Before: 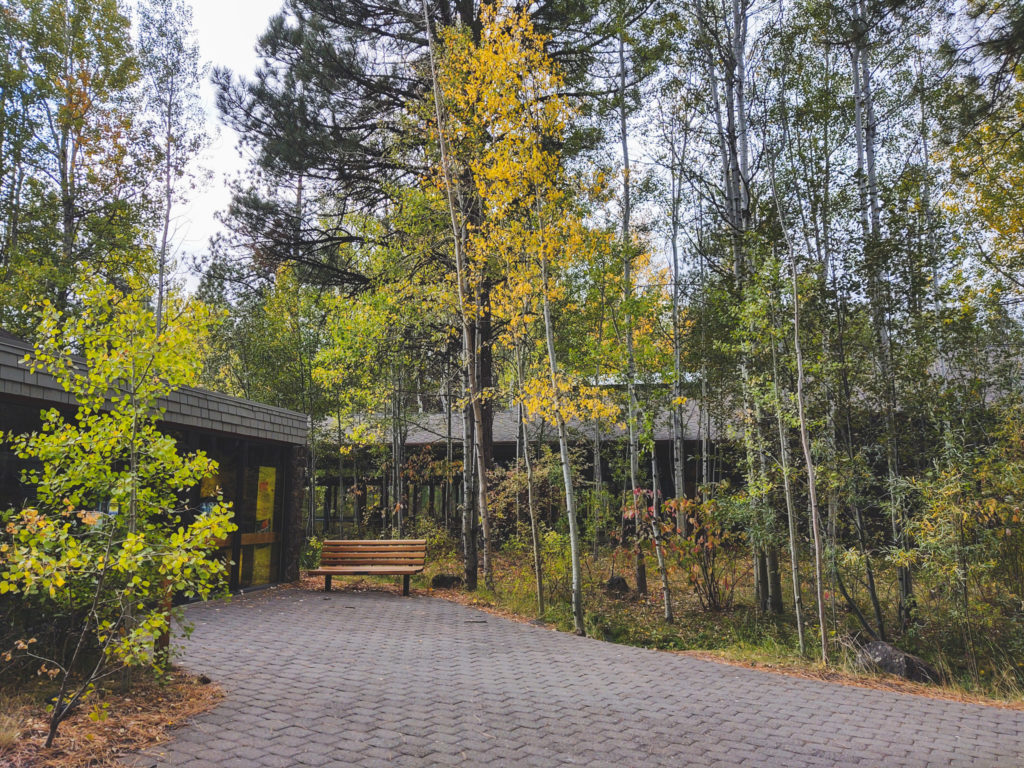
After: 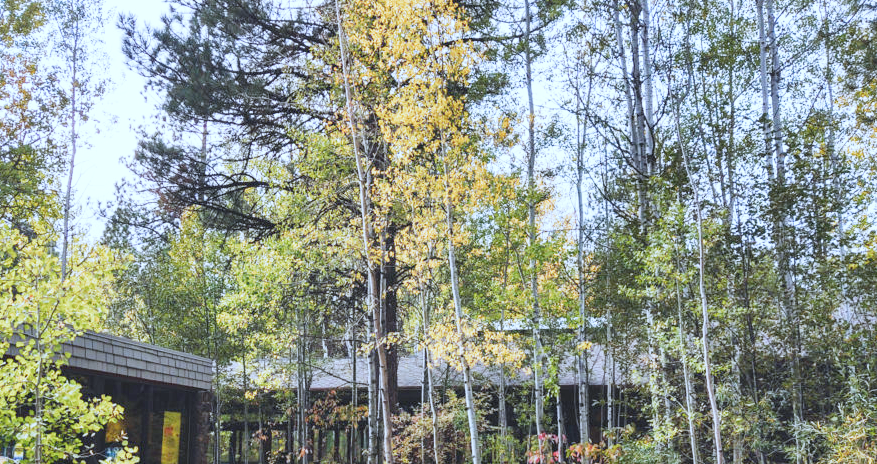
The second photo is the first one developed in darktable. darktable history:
color correction: highlights a* -2.24, highlights b* -18.1
filmic rgb: middle gray luminance 9.23%, black relative exposure -10.55 EV, white relative exposure 3.45 EV, threshold 6 EV, target black luminance 0%, hardness 5.98, latitude 59.69%, contrast 1.087, highlights saturation mix 5%, shadows ↔ highlights balance 29.23%, add noise in highlights 0, preserve chrominance no, color science v3 (2019), use custom middle-gray values true, iterations of high-quality reconstruction 0, contrast in highlights soft, enable highlight reconstruction true
crop and rotate: left 9.345%, top 7.22%, right 4.982%, bottom 32.331%
